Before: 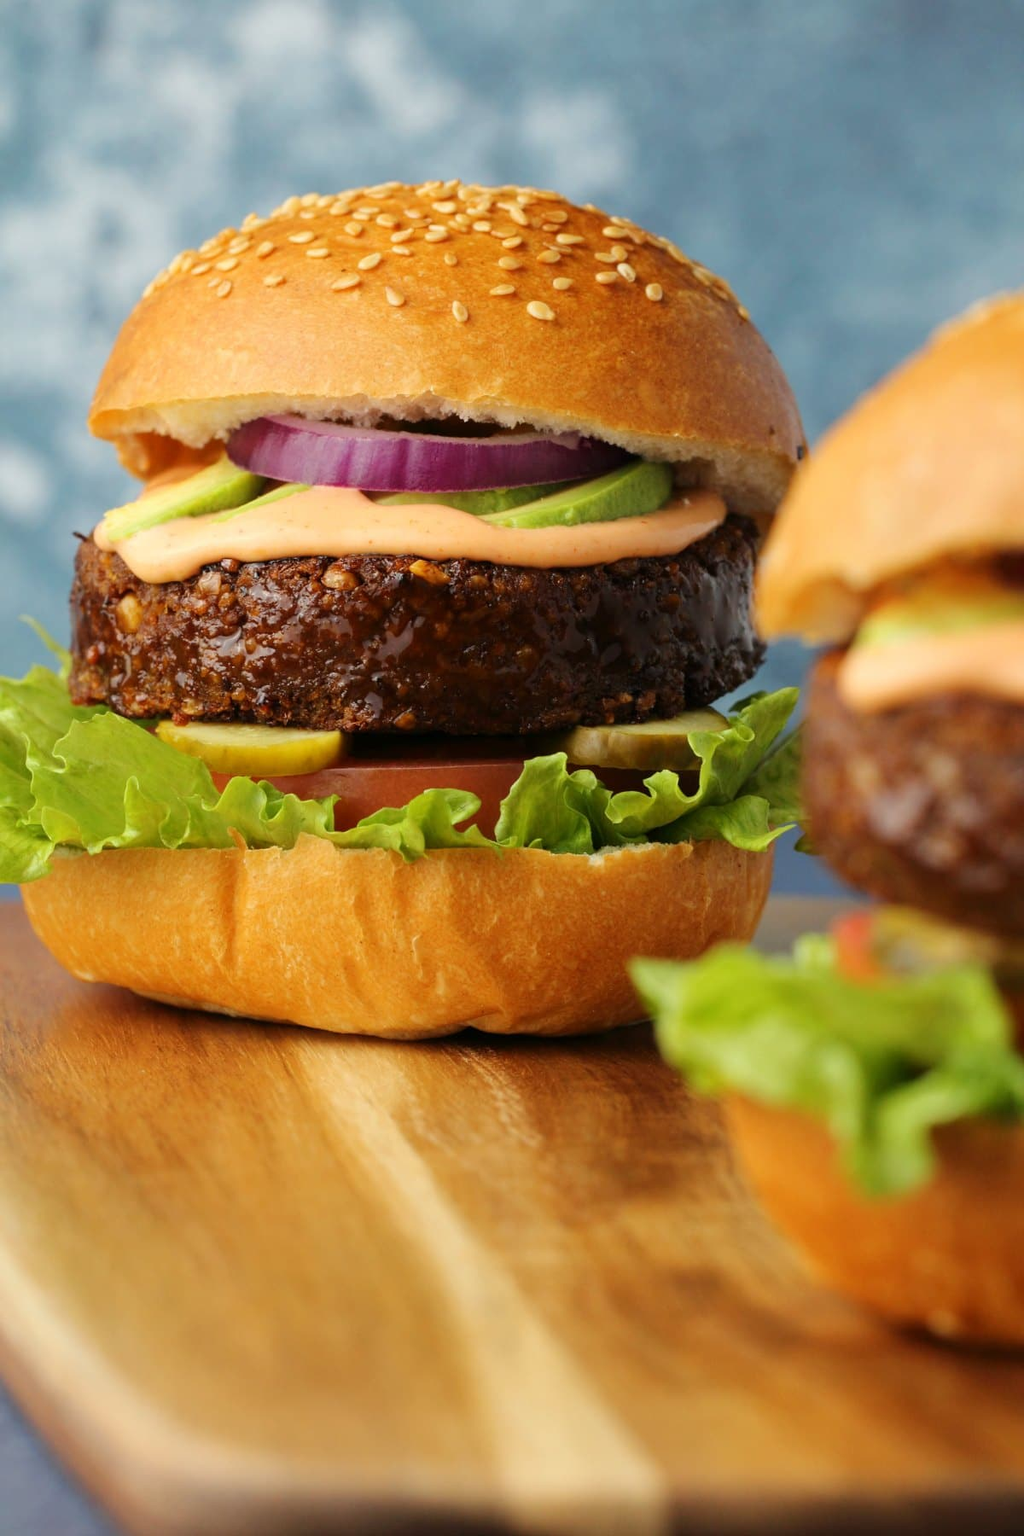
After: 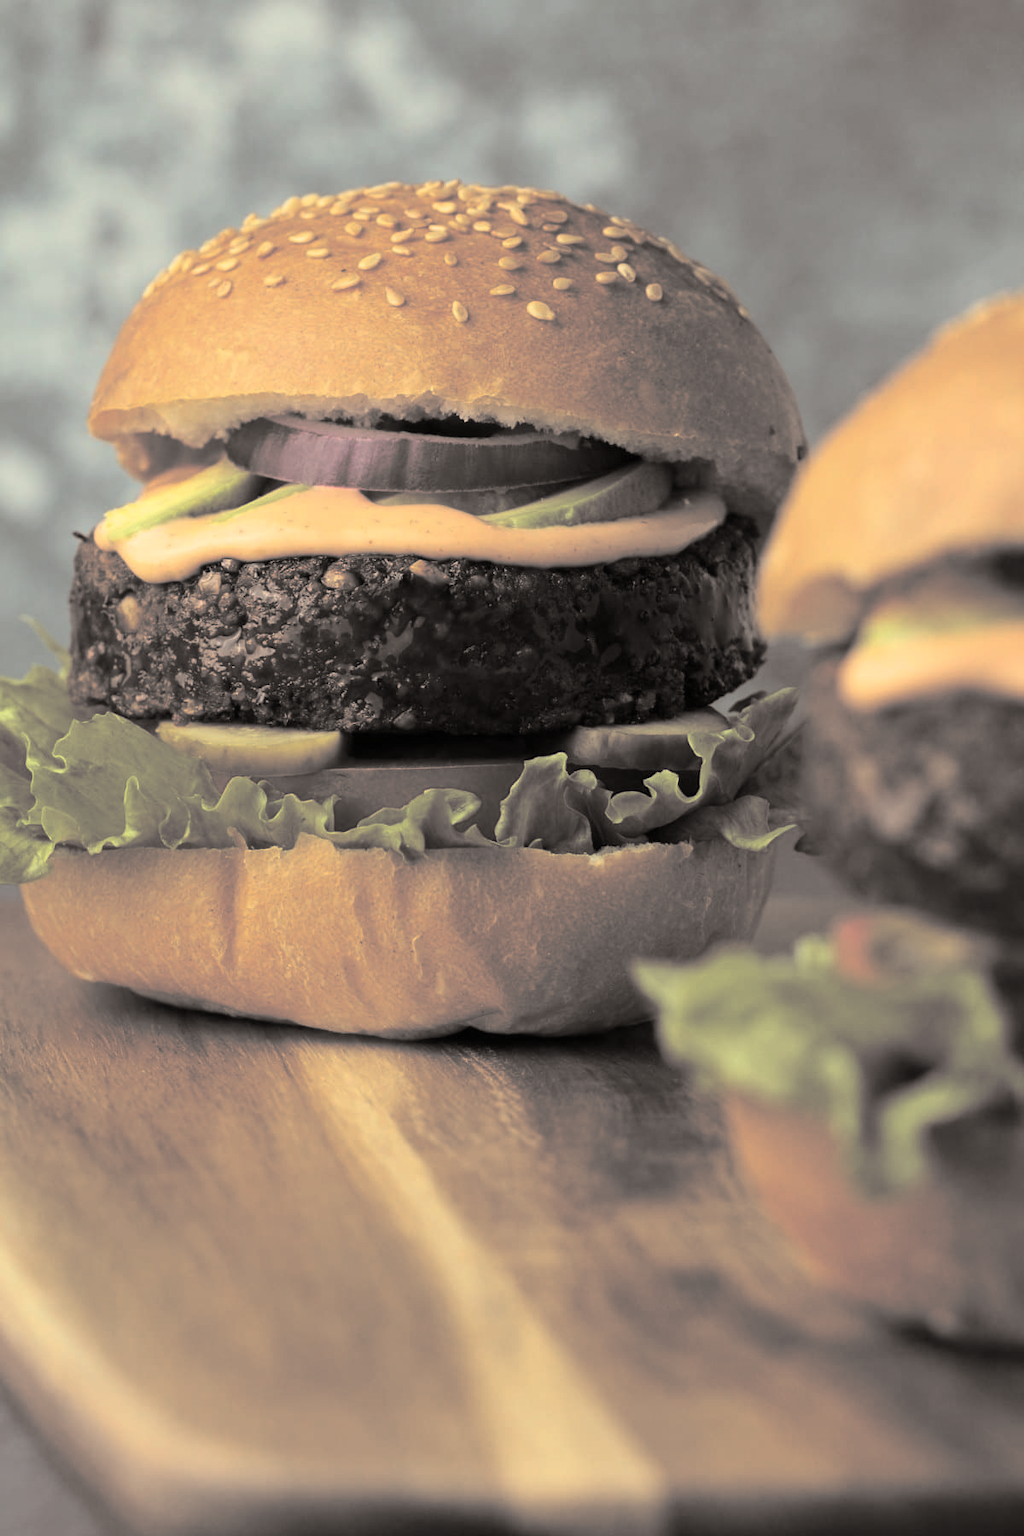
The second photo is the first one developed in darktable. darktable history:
white balance: red 1.029, blue 0.92
split-toning: shadows › hue 26°, shadows › saturation 0.09, highlights › hue 40°, highlights › saturation 0.18, balance -63, compress 0%
